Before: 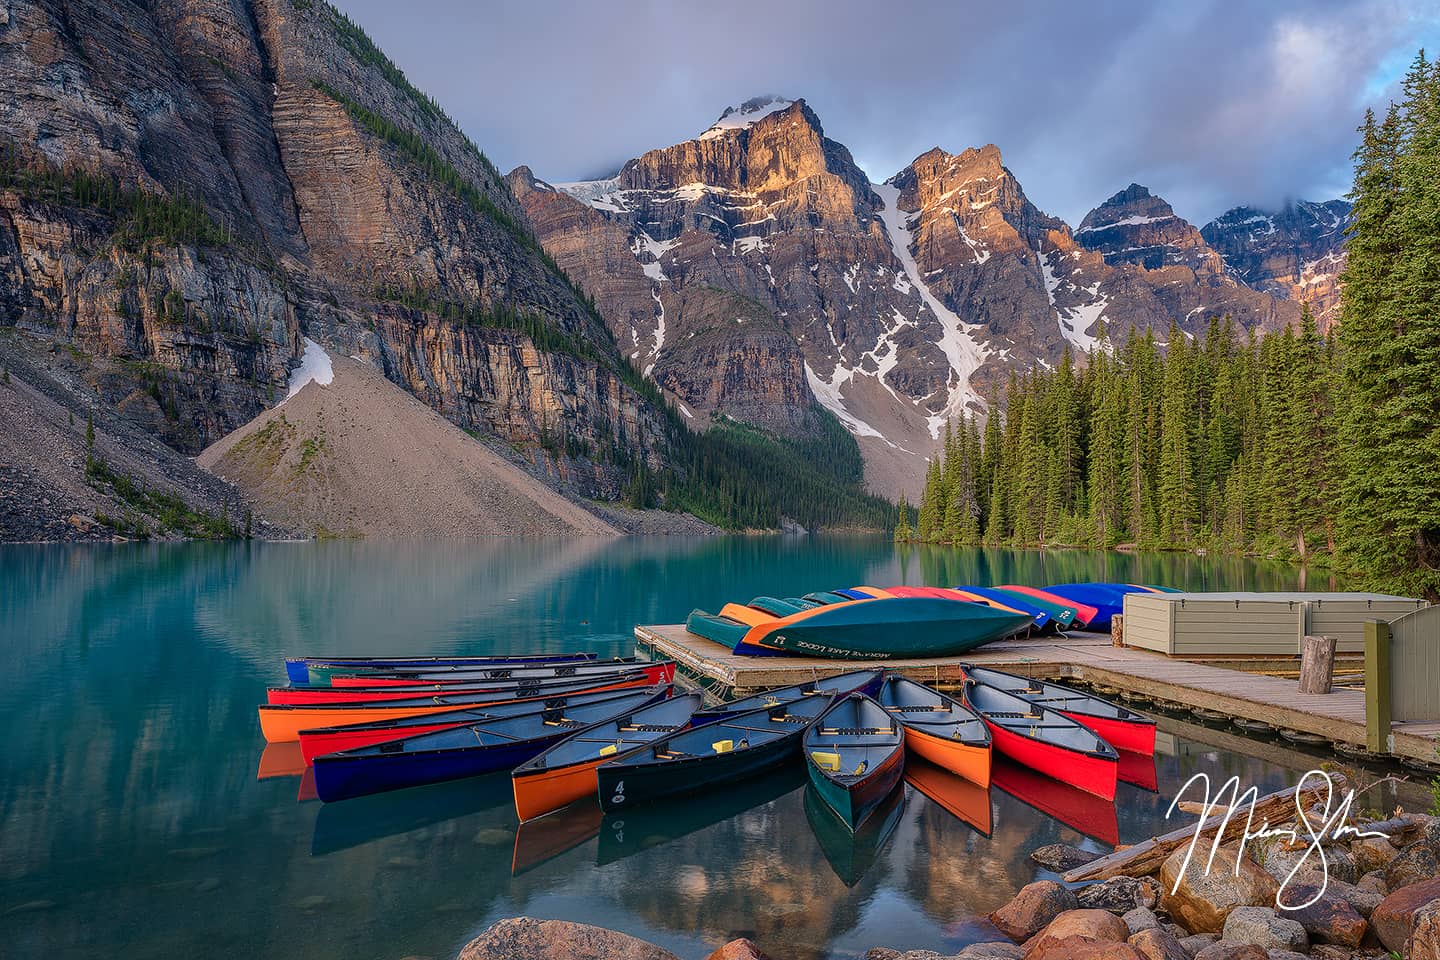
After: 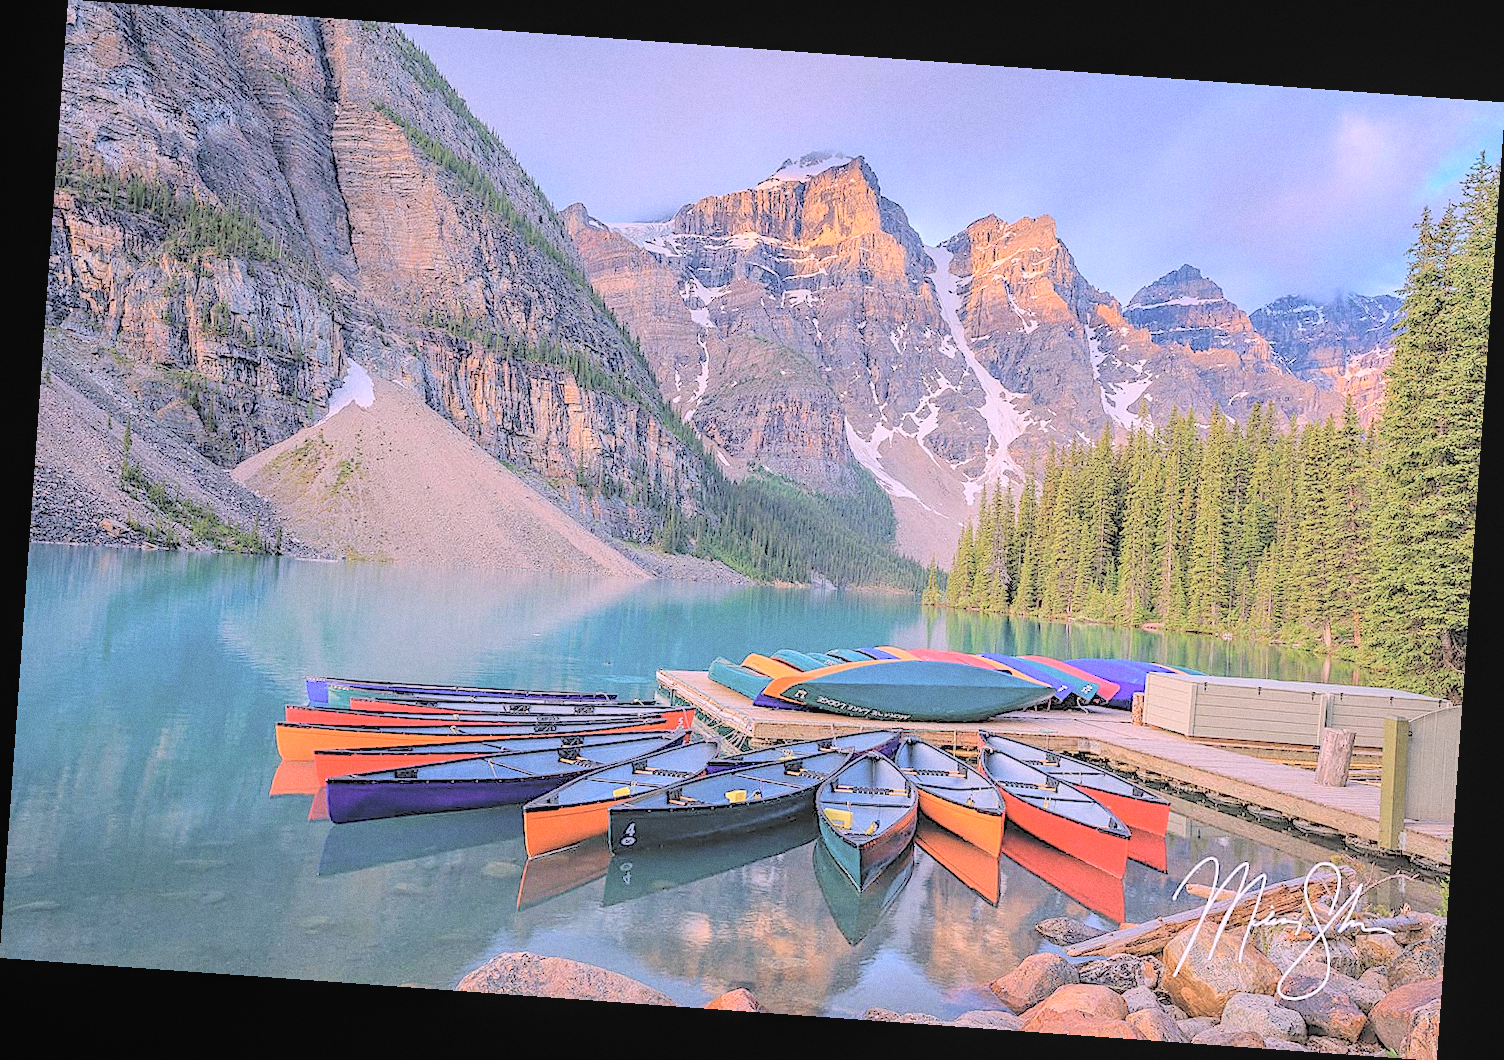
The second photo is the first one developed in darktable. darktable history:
sharpen: on, module defaults
white balance: red 1.066, blue 1.119
rotate and perspective: rotation 4.1°, automatic cropping off
local contrast: detail 110%
grain: on, module defaults
contrast brightness saturation: brightness 1
